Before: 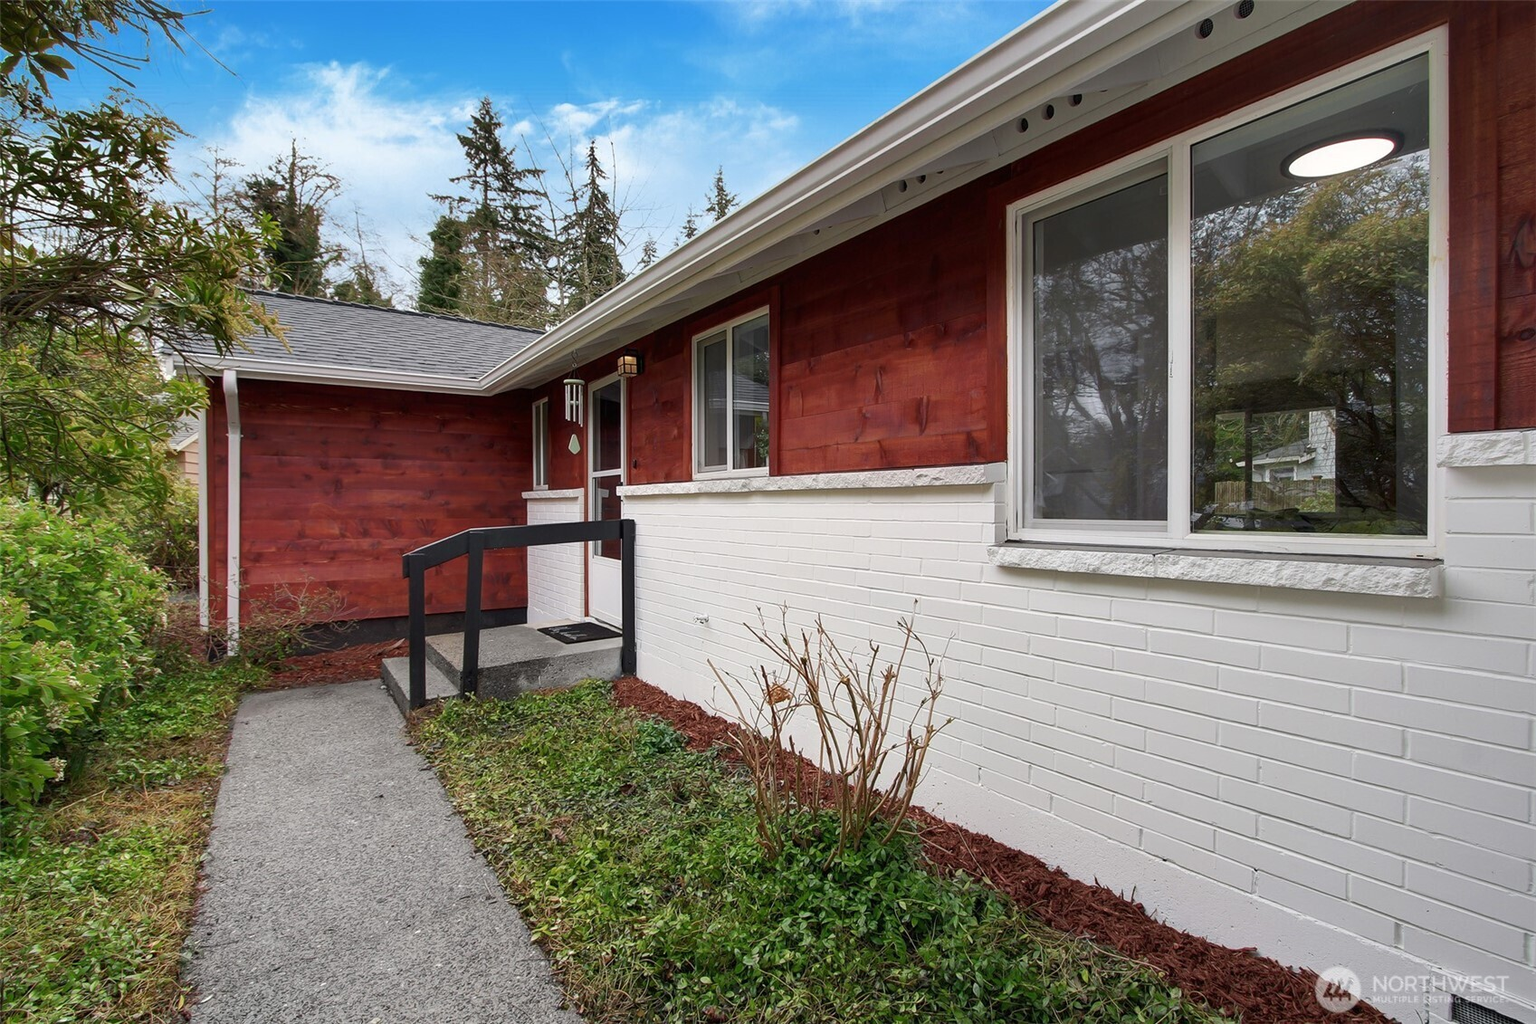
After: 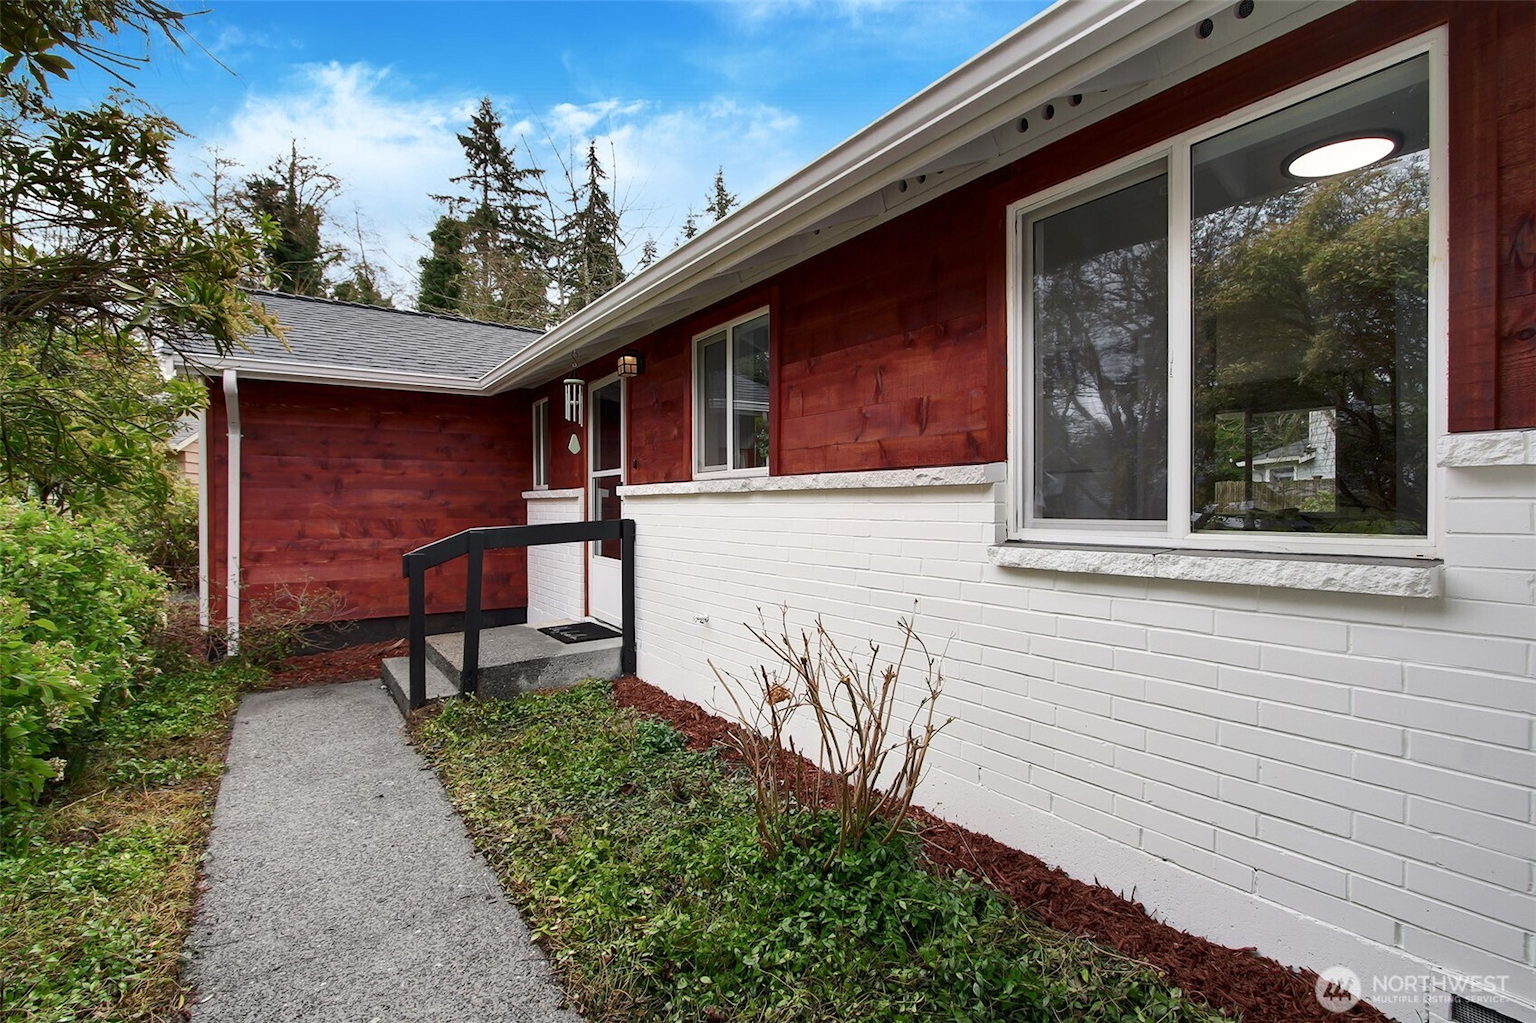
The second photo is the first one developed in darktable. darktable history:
contrast brightness saturation: contrast 0.138
